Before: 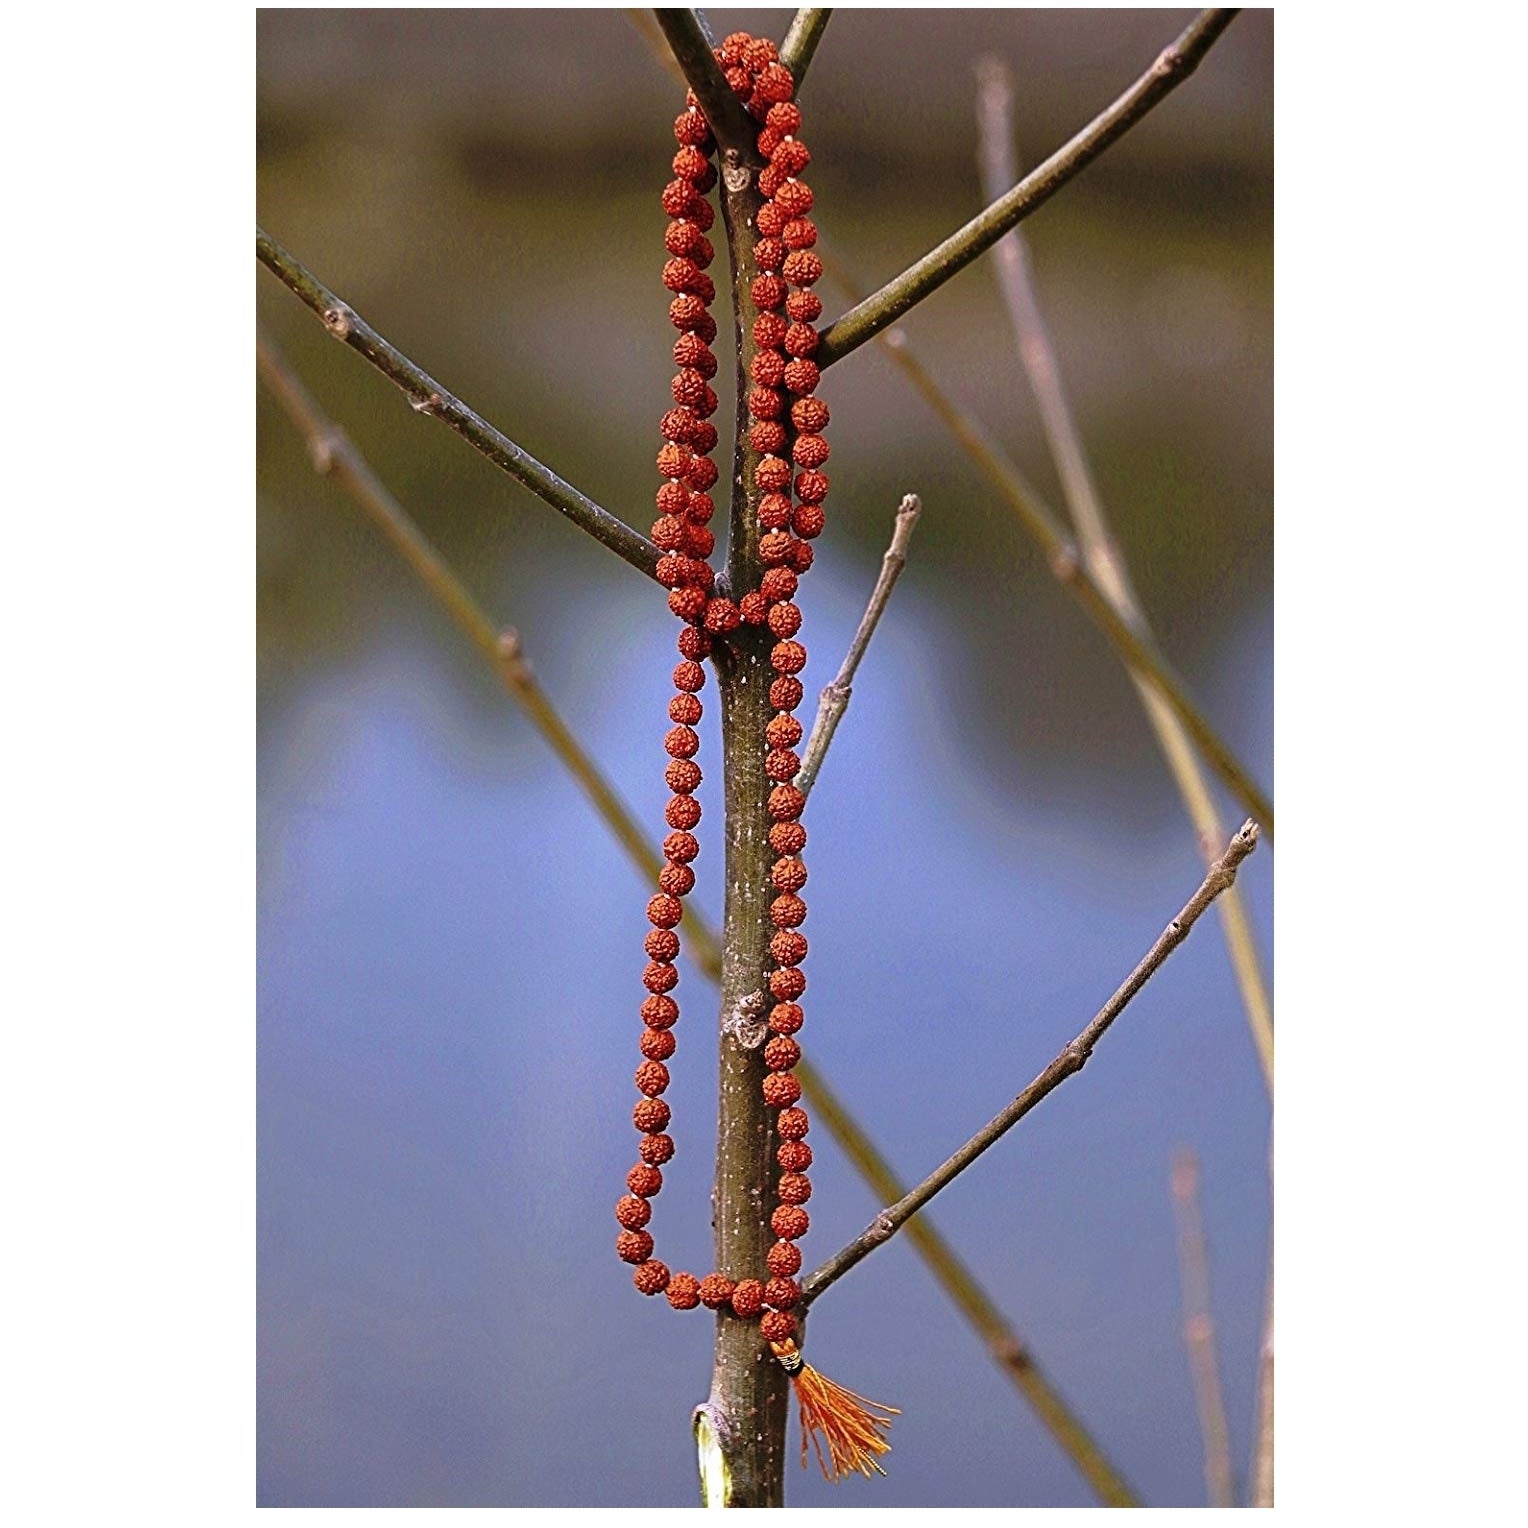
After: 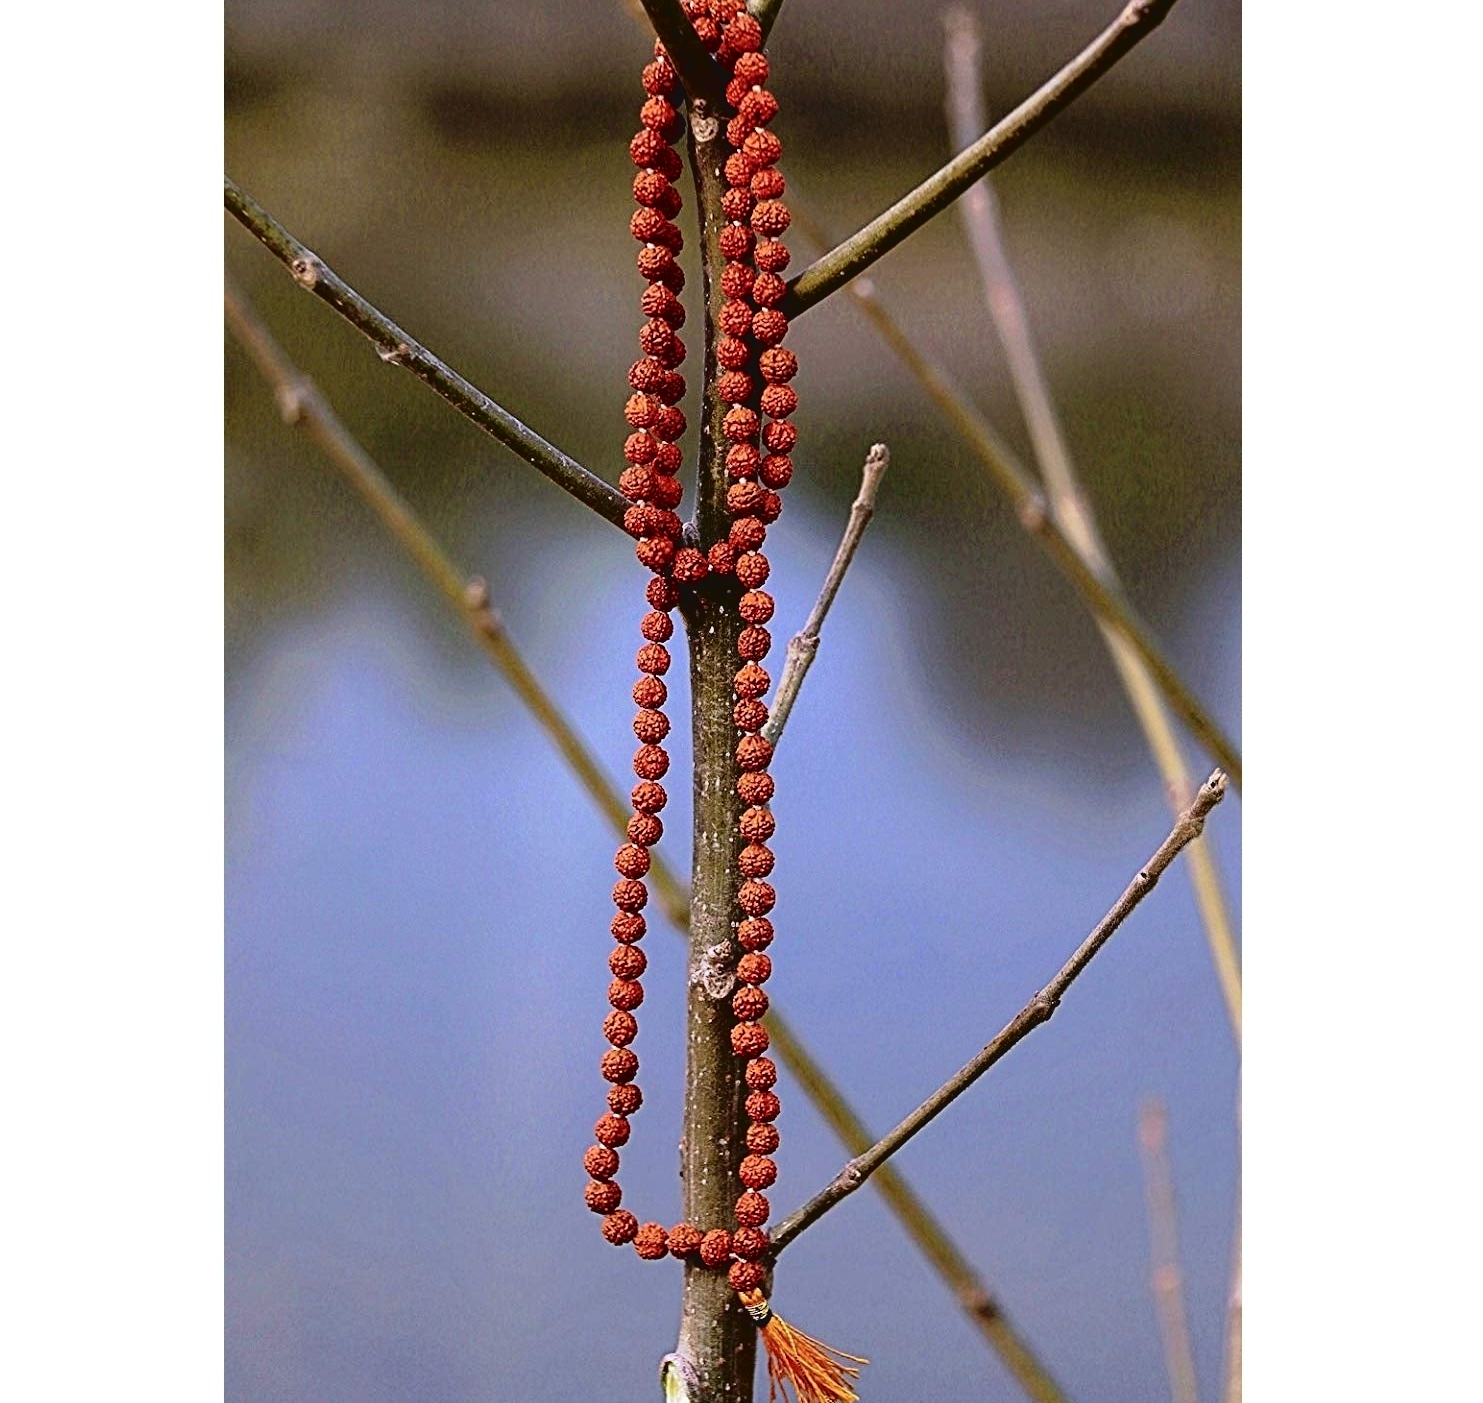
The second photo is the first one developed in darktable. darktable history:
tone curve: curves: ch0 [(0, 0) (0.003, 0.048) (0.011, 0.048) (0.025, 0.048) (0.044, 0.049) (0.069, 0.048) (0.1, 0.052) (0.136, 0.071) (0.177, 0.109) (0.224, 0.157) (0.277, 0.233) (0.335, 0.32) (0.399, 0.404) (0.468, 0.496) (0.543, 0.582) (0.623, 0.653) (0.709, 0.738) (0.801, 0.811) (0.898, 0.895) (1, 1)], color space Lab, independent channels, preserve colors none
crop: left 2.125%, top 3.279%, right 0.817%, bottom 4.847%
